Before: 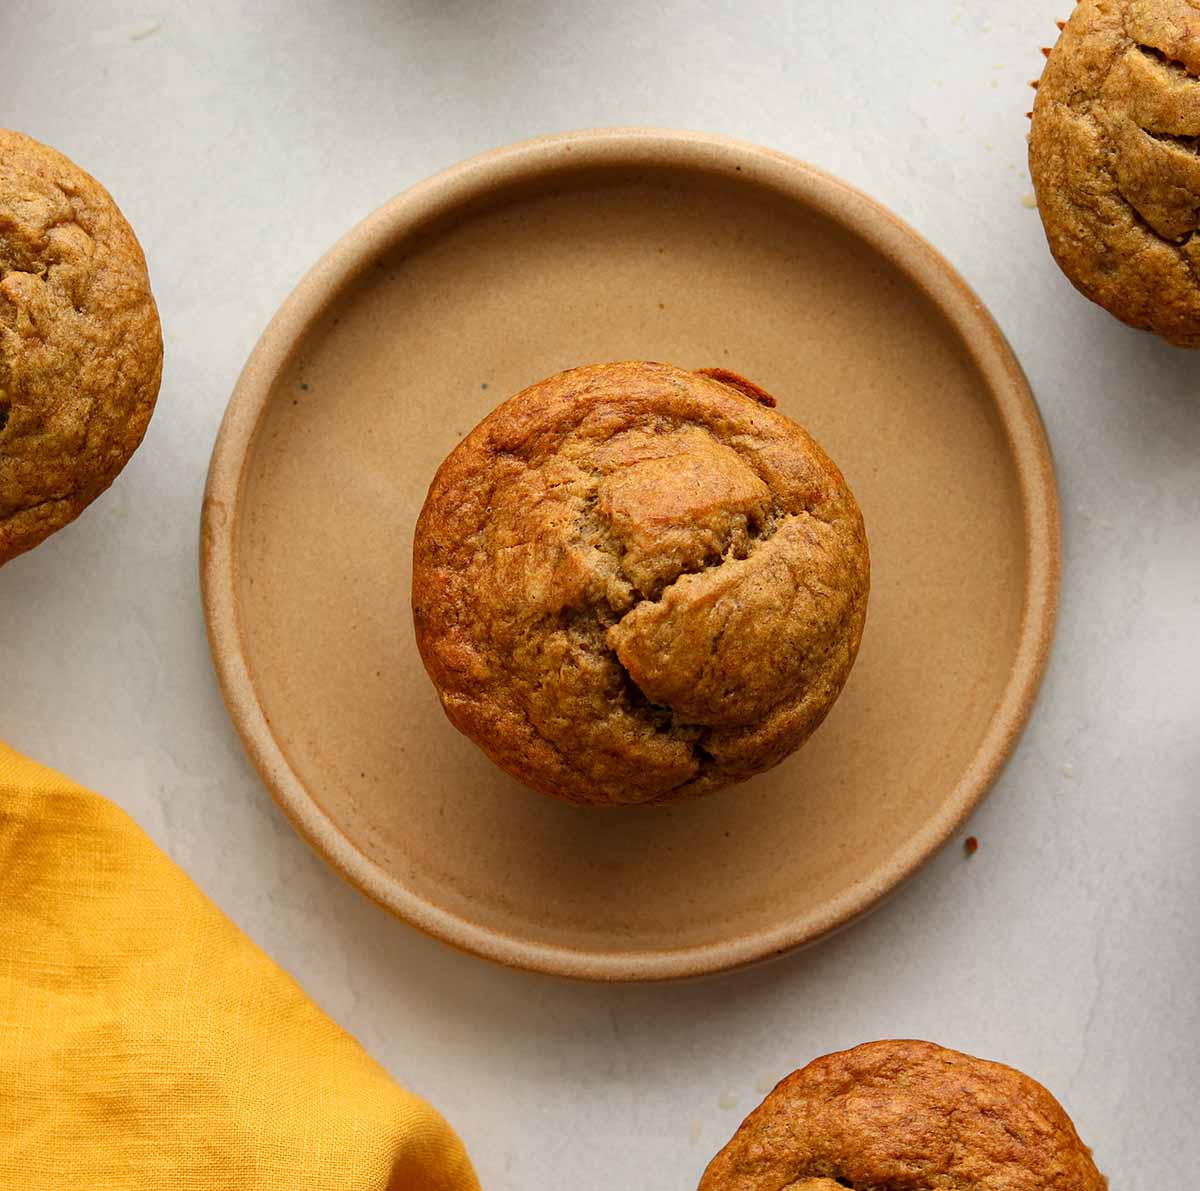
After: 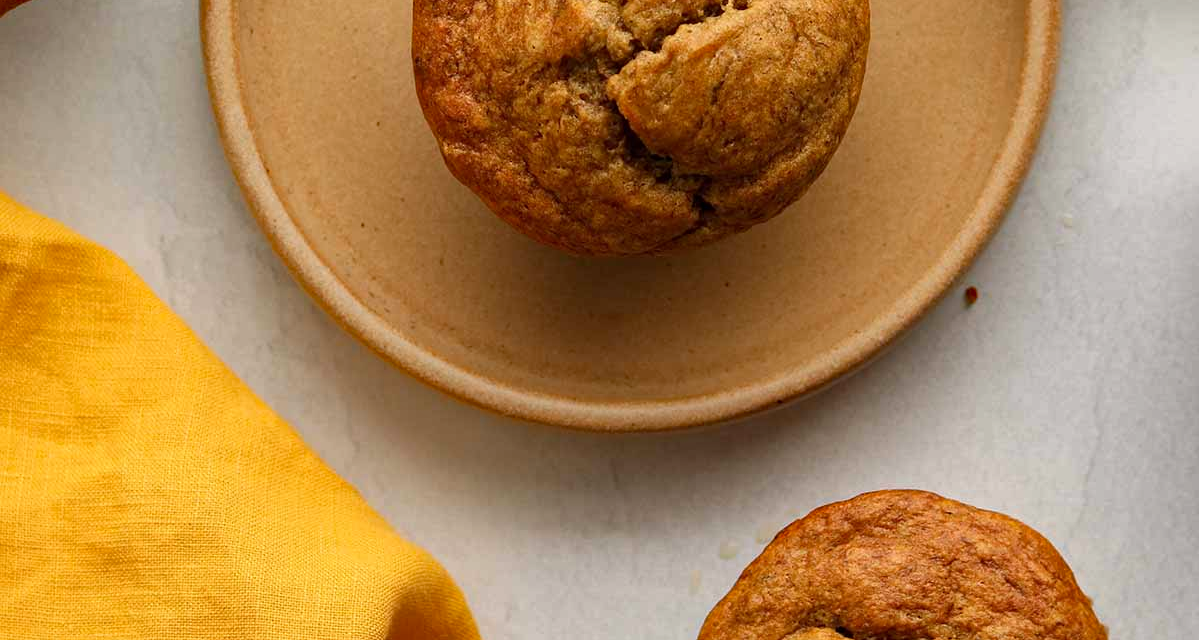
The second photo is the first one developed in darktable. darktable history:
crop and rotate: top 46.237%
haze removal: compatibility mode true, adaptive false
